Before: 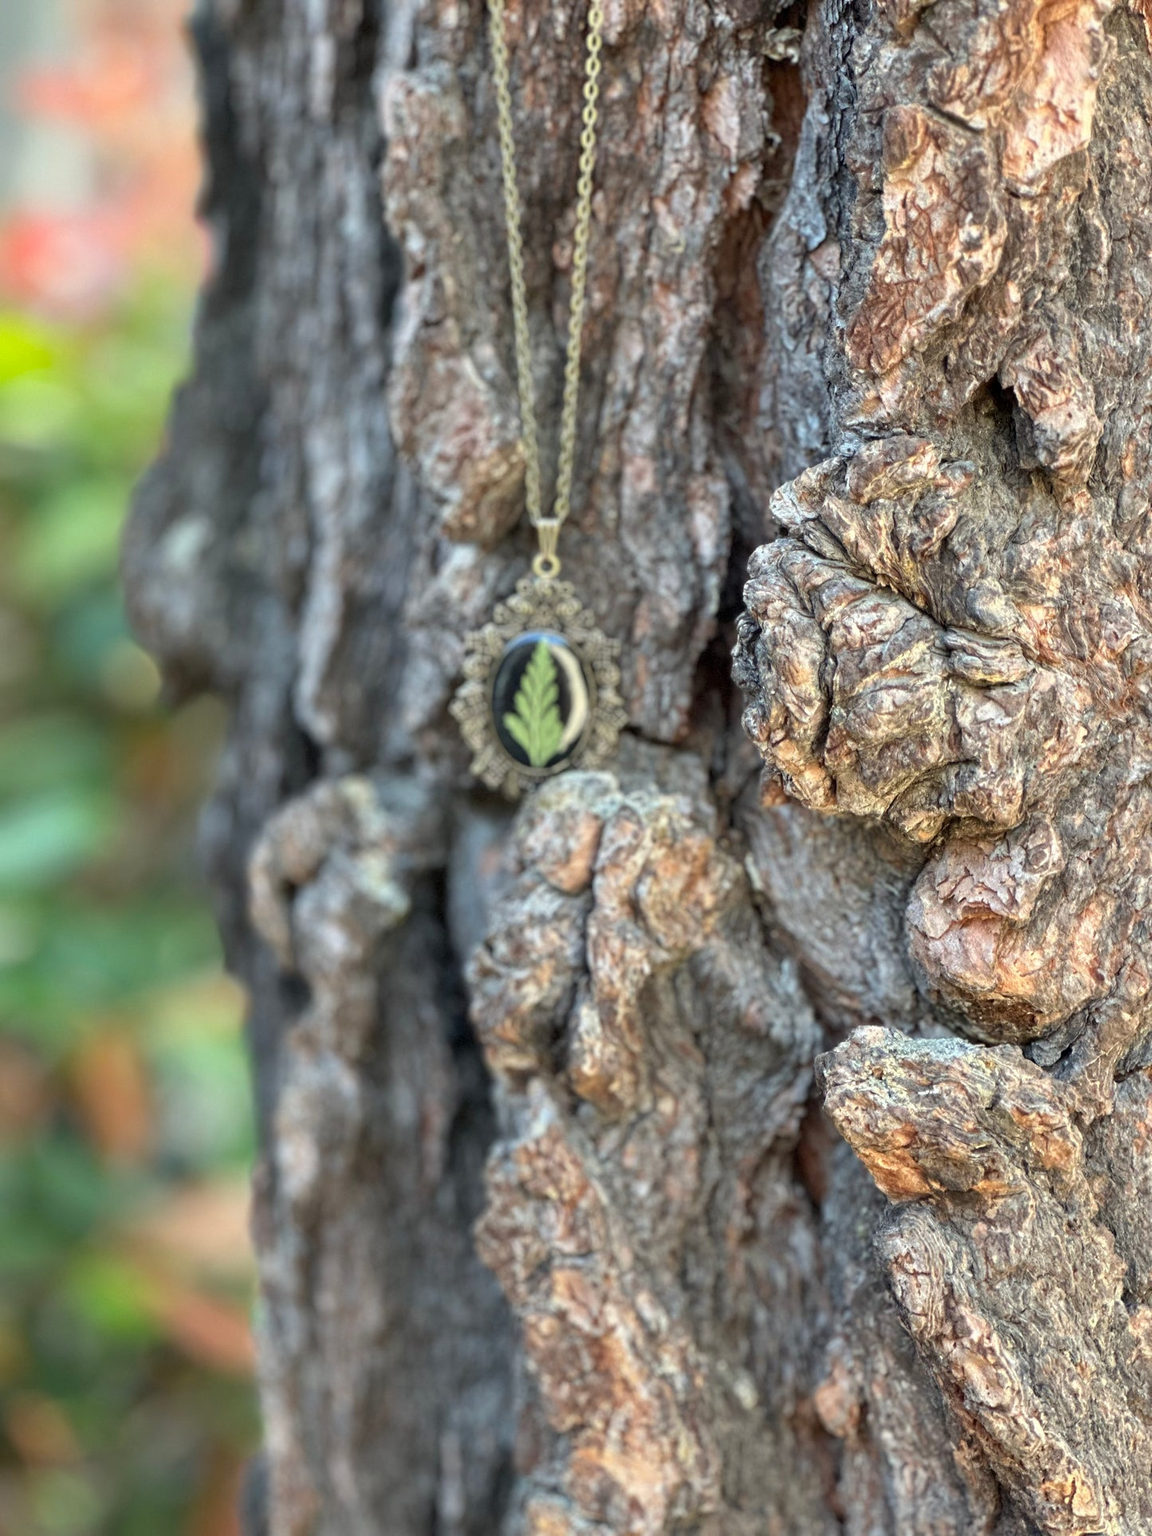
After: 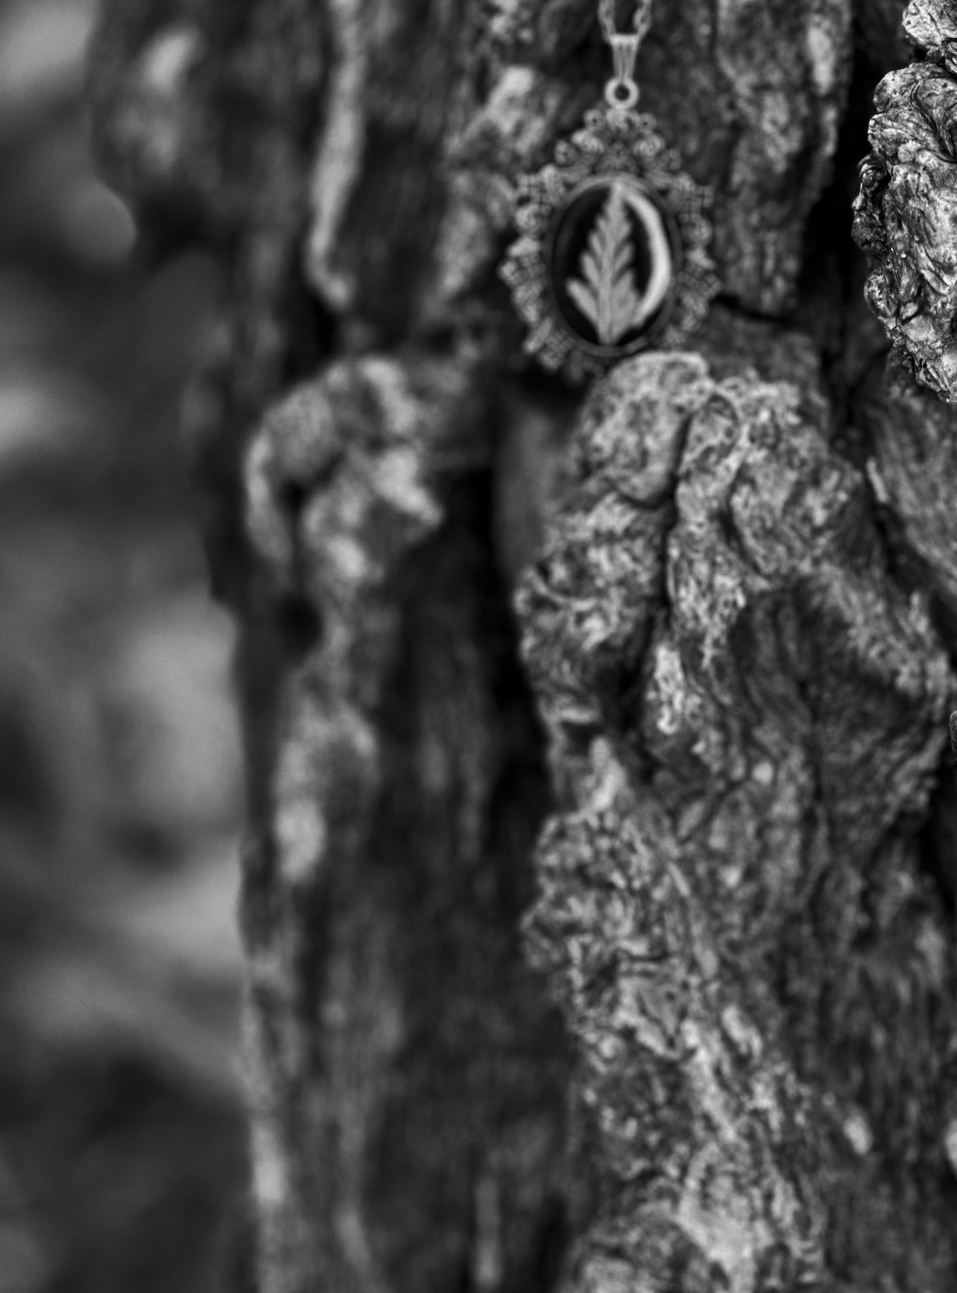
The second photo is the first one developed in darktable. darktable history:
crop and rotate: angle -0.749°, left 3.881%, top 31.697%, right 28.729%
shadows and highlights: low approximation 0.01, soften with gaussian
contrast brightness saturation: contrast -0.026, brightness -0.609, saturation -0.987
